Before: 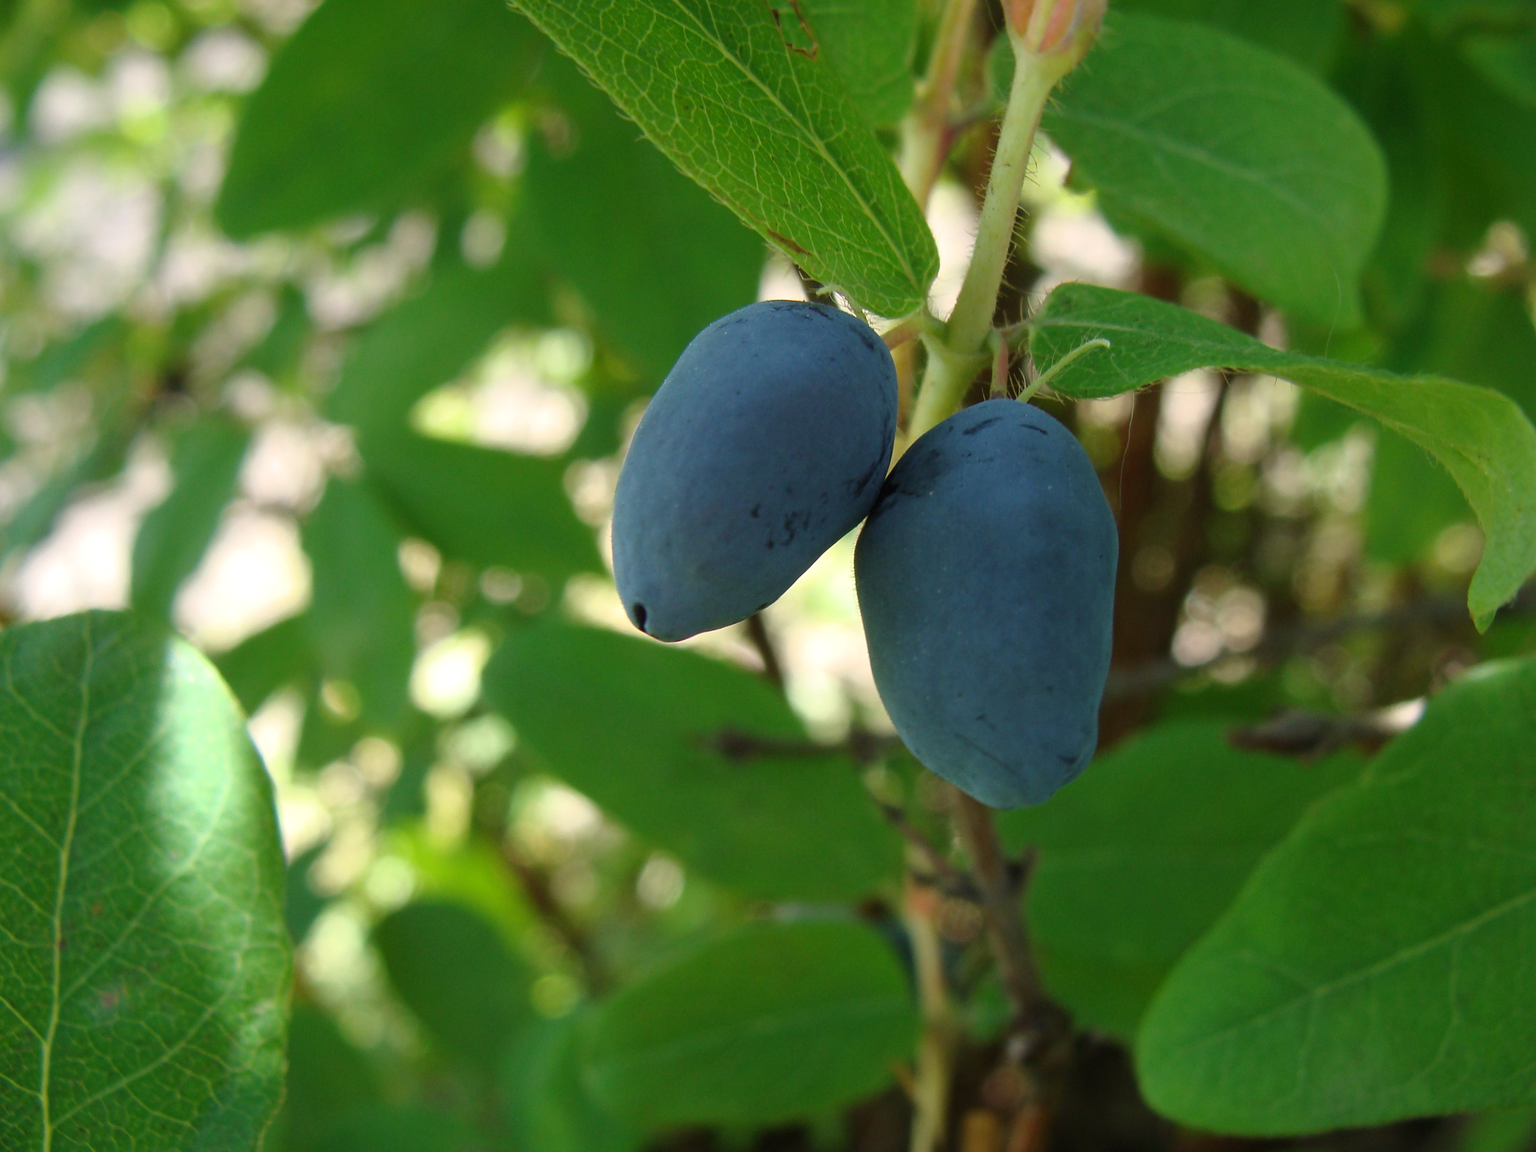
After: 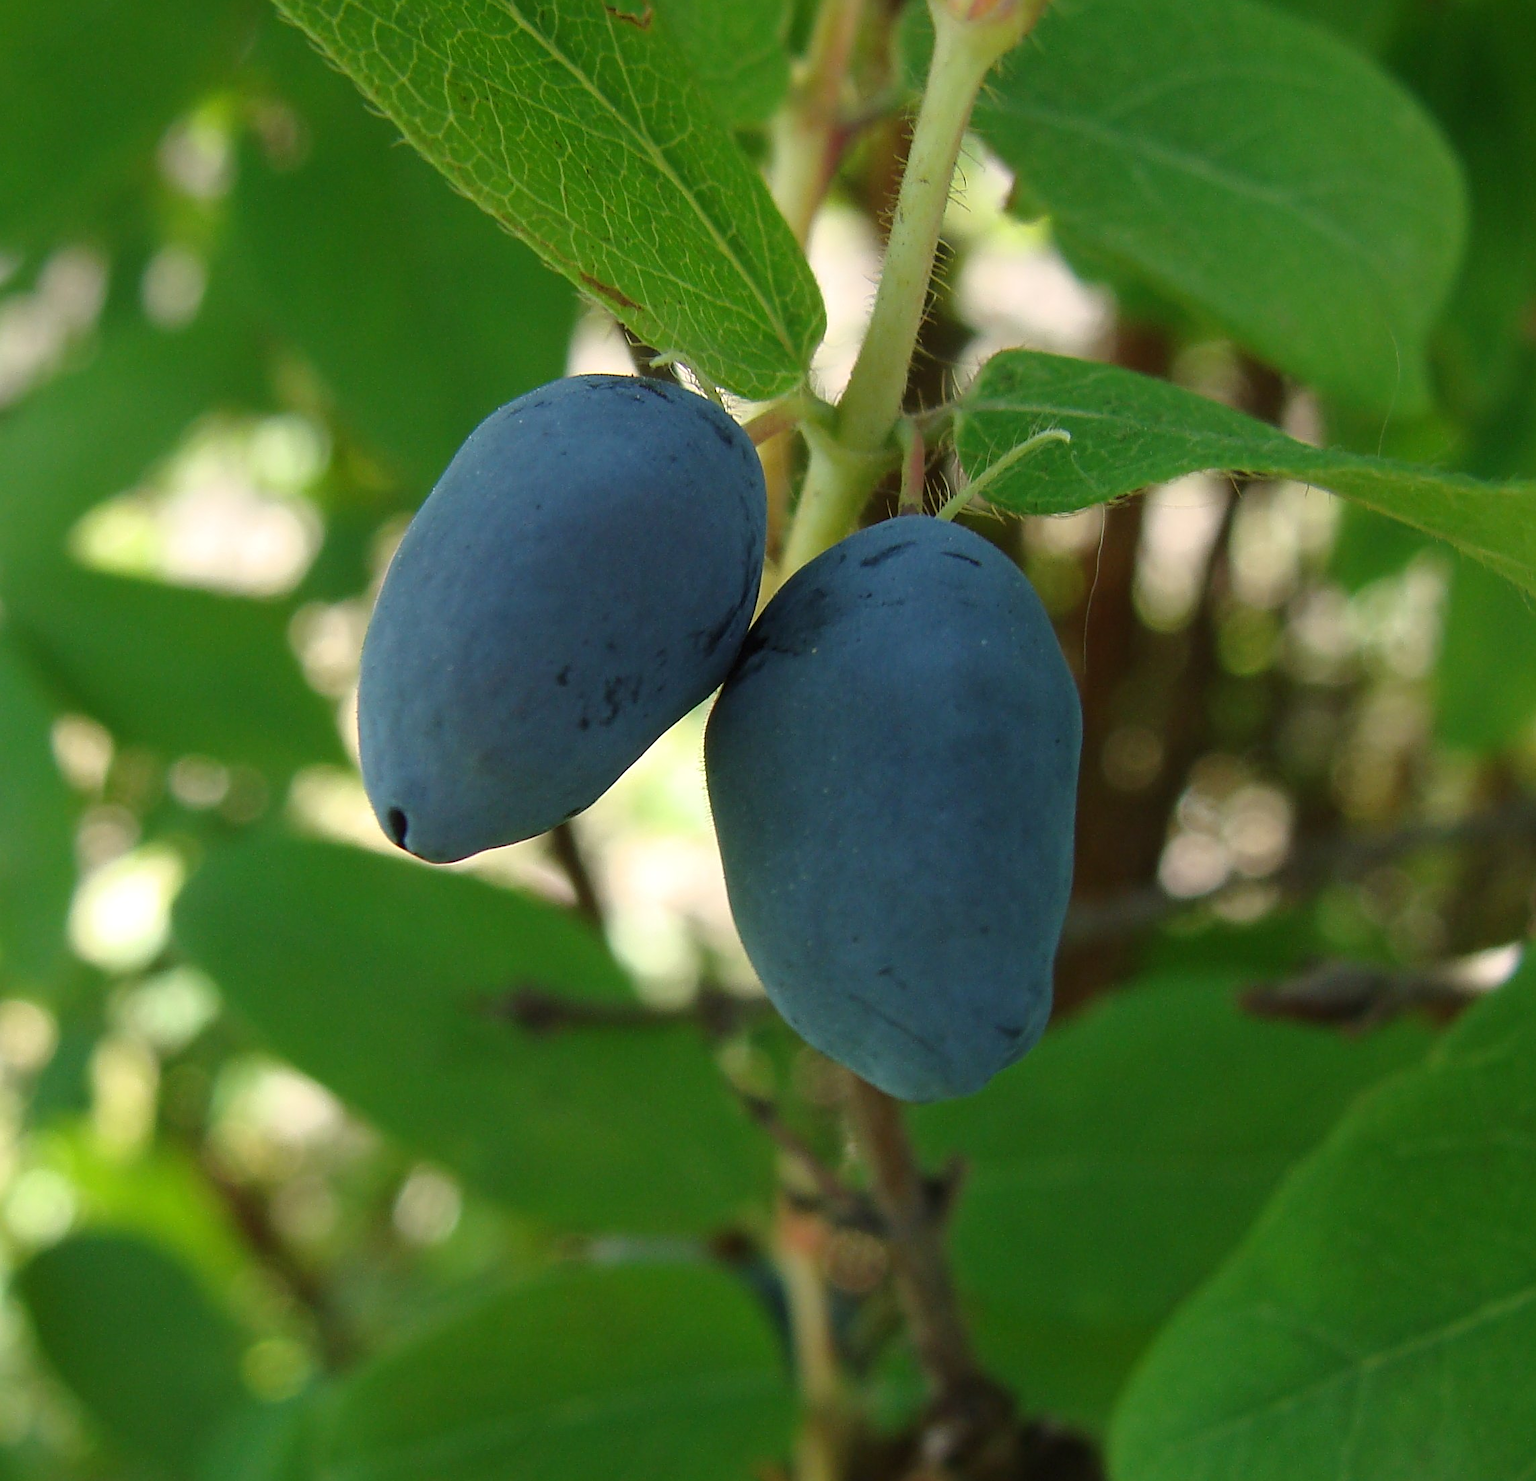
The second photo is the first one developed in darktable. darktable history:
crop and rotate: left 23.583%, top 3.387%, right 6.478%, bottom 6.691%
sharpen: on, module defaults
